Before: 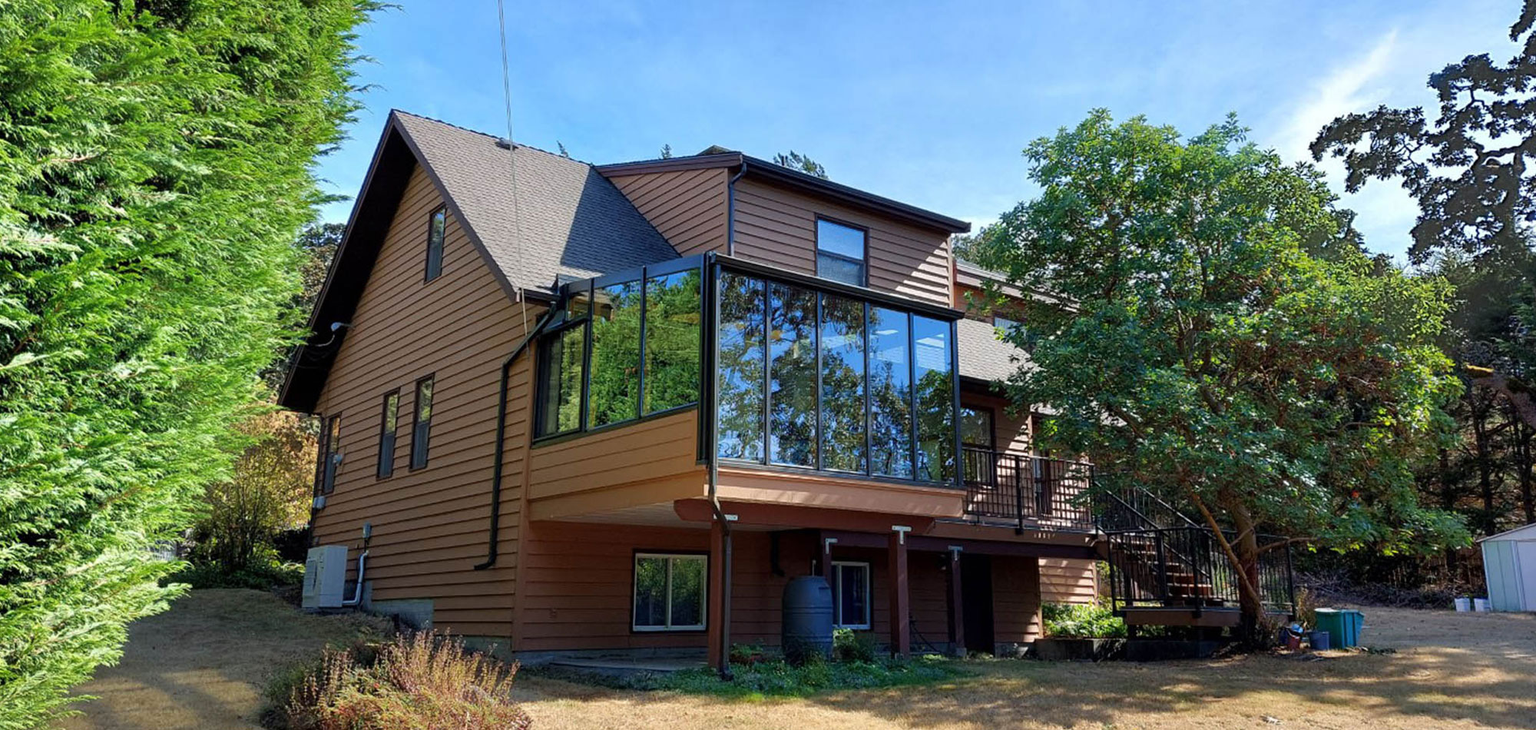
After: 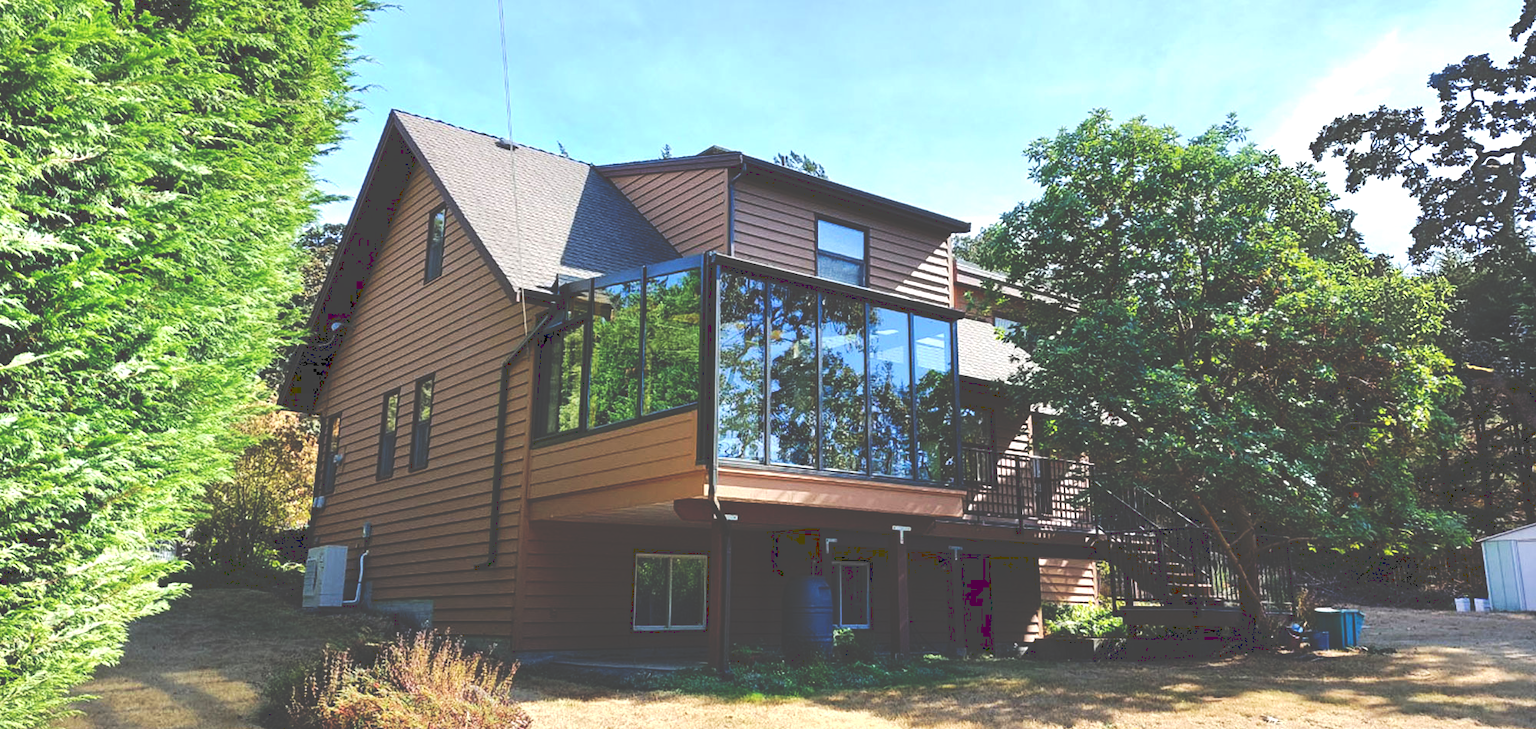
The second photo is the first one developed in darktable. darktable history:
tone curve: curves: ch0 [(0, 0) (0.003, 0.273) (0.011, 0.276) (0.025, 0.276) (0.044, 0.28) (0.069, 0.283) (0.1, 0.288) (0.136, 0.293) (0.177, 0.302) (0.224, 0.321) (0.277, 0.349) (0.335, 0.393) (0.399, 0.448) (0.468, 0.51) (0.543, 0.589) (0.623, 0.677) (0.709, 0.761) (0.801, 0.839) (0.898, 0.909) (1, 1)], preserve colors none
exposure: exposure 0.29 EV, compensate highlight preservation false
tone equalizer: -8 EV -0.417 EV, -7 EV -0.389 EV, -6 EV -0.333 EV, -5 EV -0.222 EV, -3 EV 0.222 EV, -2 EV 0.333 EV, -1 EV 0.389 EV, +0 EV 0.417 EV, edges refinement/feathering 500, mask exposure compensation -1.57 EV, preserve details no
